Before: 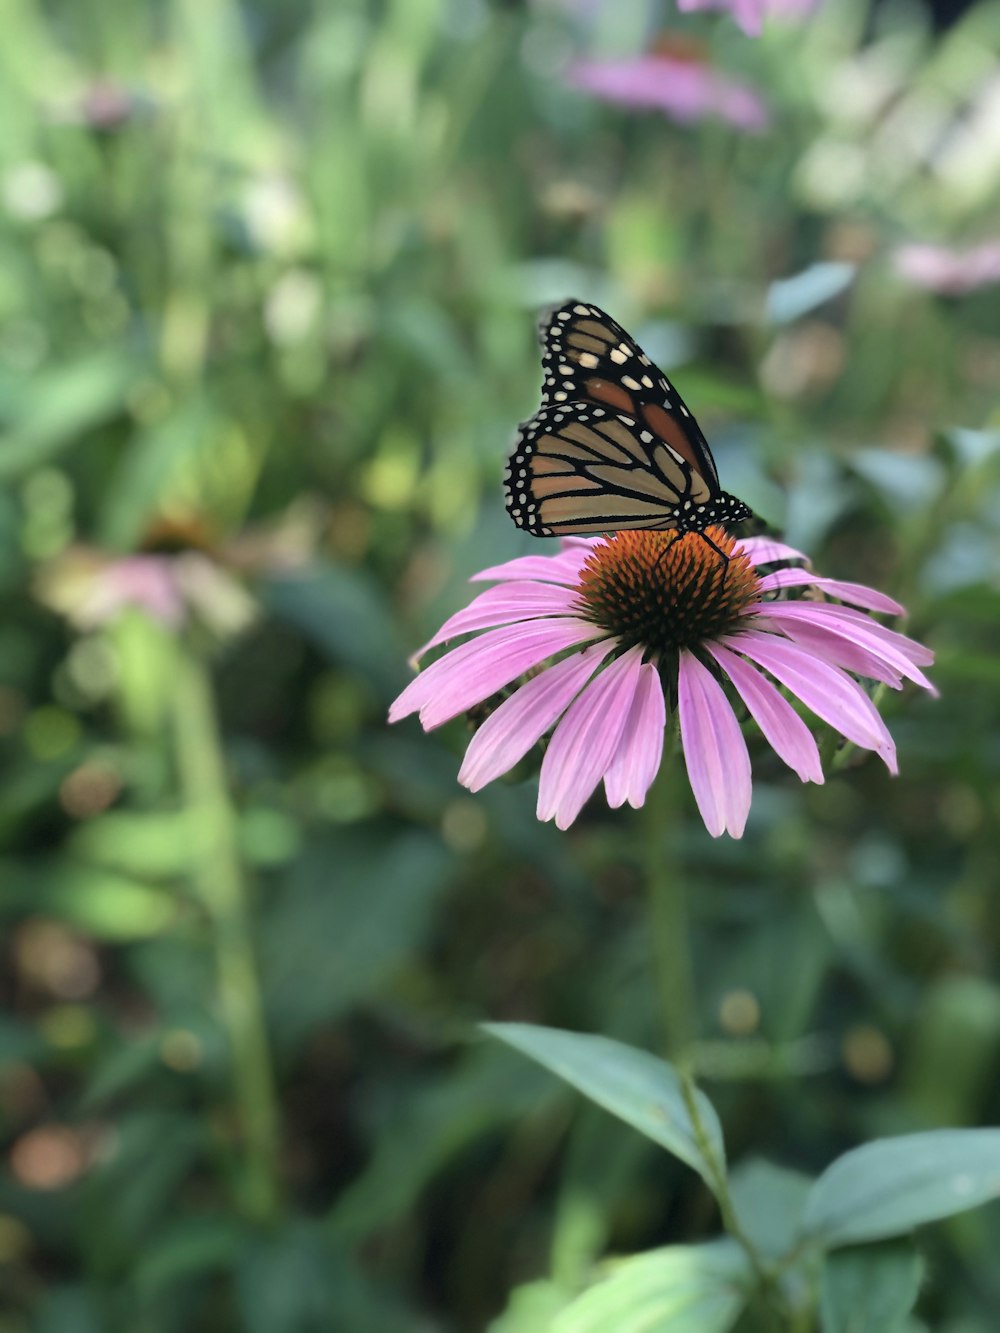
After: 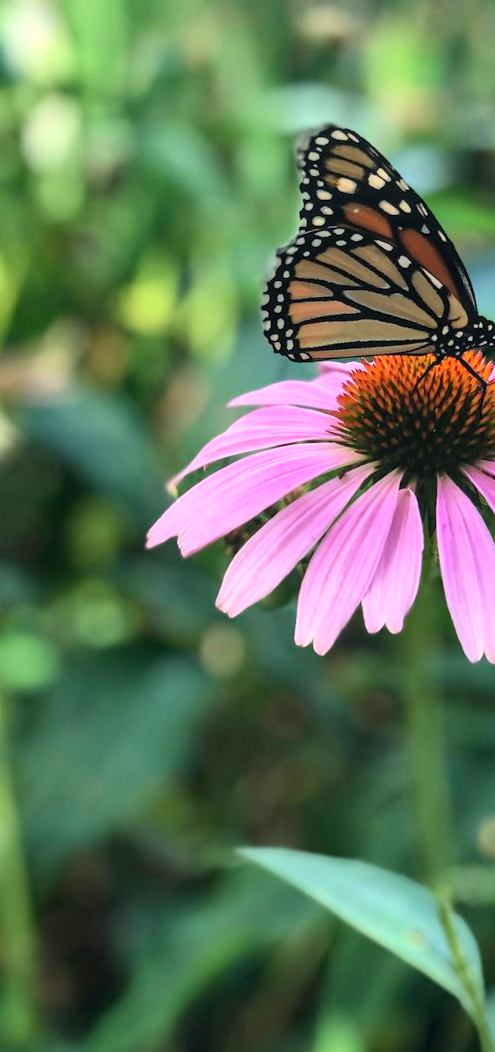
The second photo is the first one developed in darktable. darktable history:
crop and rotate: angle 0.018°, left 24.198%, top 13.153%, right 26.274%, bottom 7.855%
local contrast: on, module defaults
contrast brightness saturation: contrast 0.204, brightness 0.157, saturation 0.219
shadows and highlights: soften with gaussian
